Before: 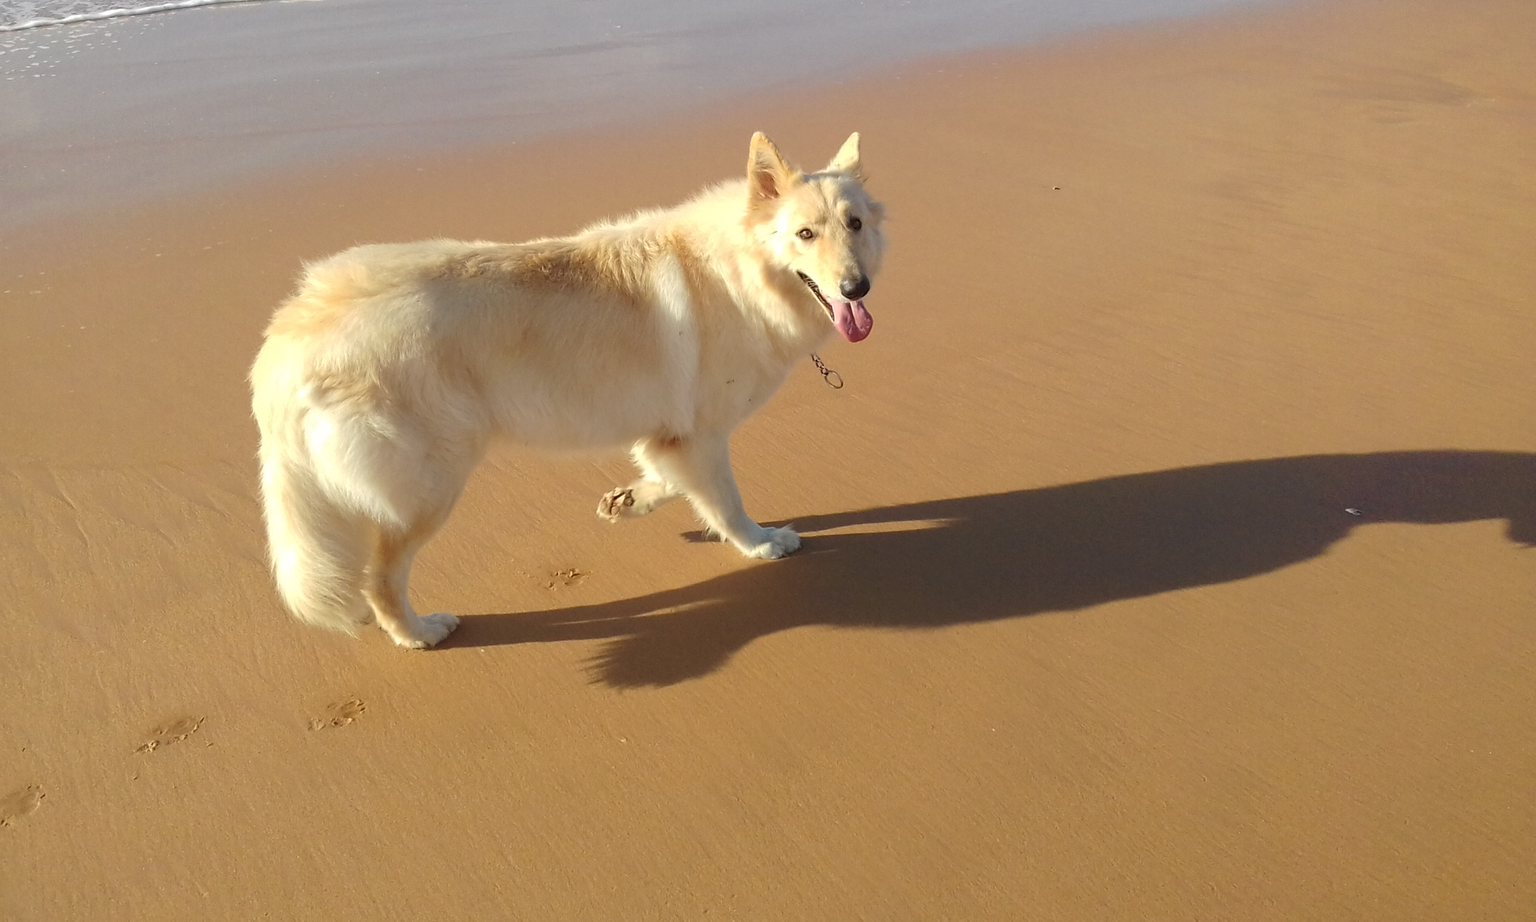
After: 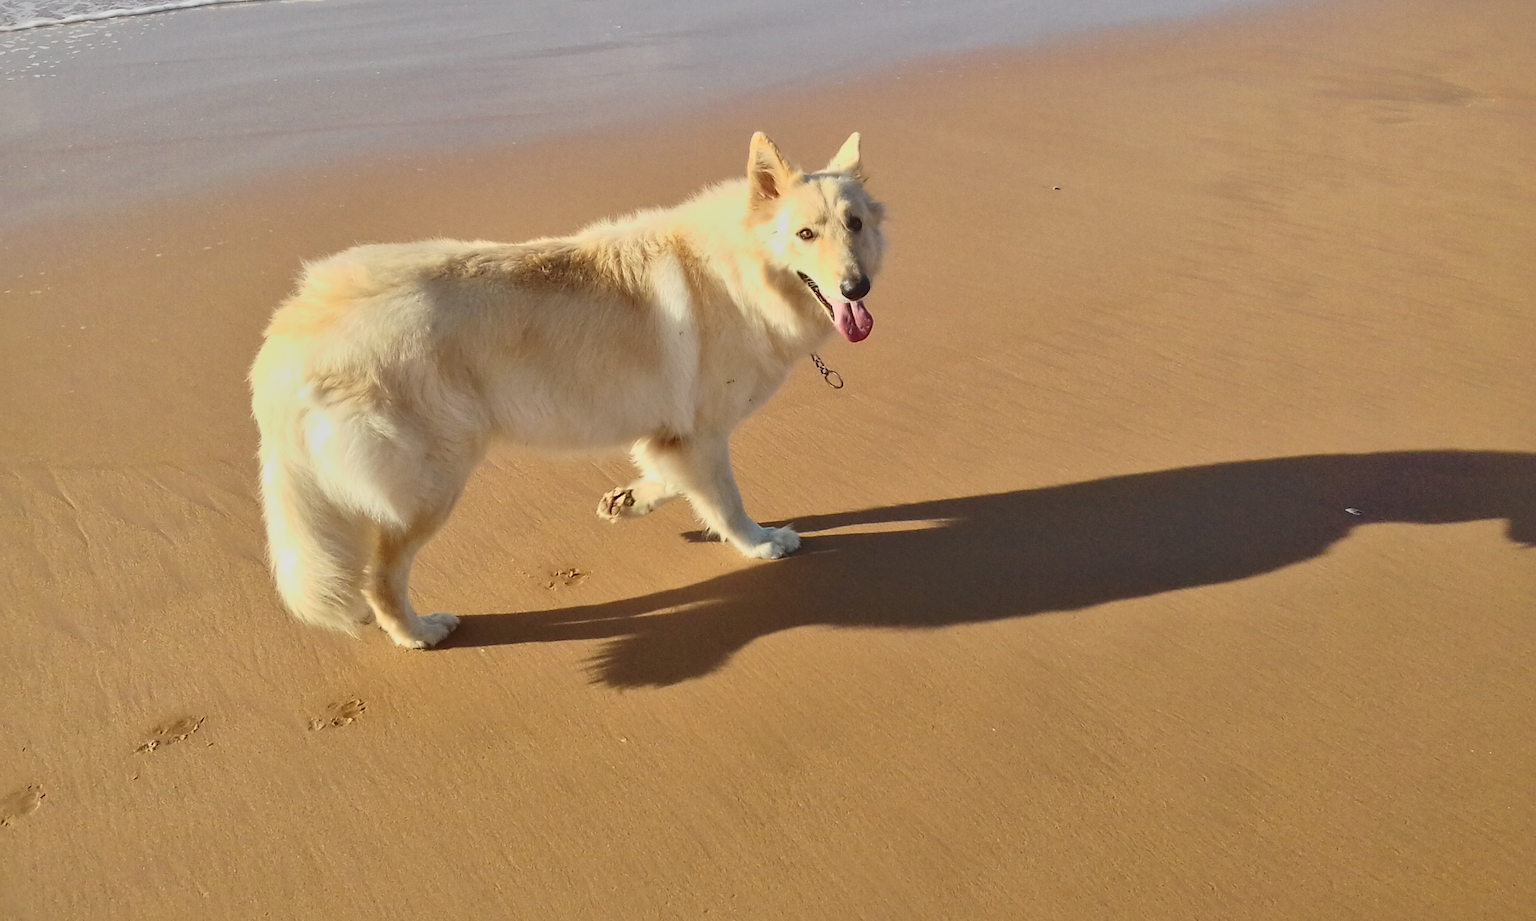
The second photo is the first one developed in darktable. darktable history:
local contrast: mode bilateral grid, contrast 26, coarseness 61, detail 151%, midtone range 0.2
tone curve: curves: ch0 [(0, 0.148) (0.191, 0.225) (0.712, 0.695) (0.864, 0.797) (1, 0.839)], color space Lab, independent channels, preserve colors none
